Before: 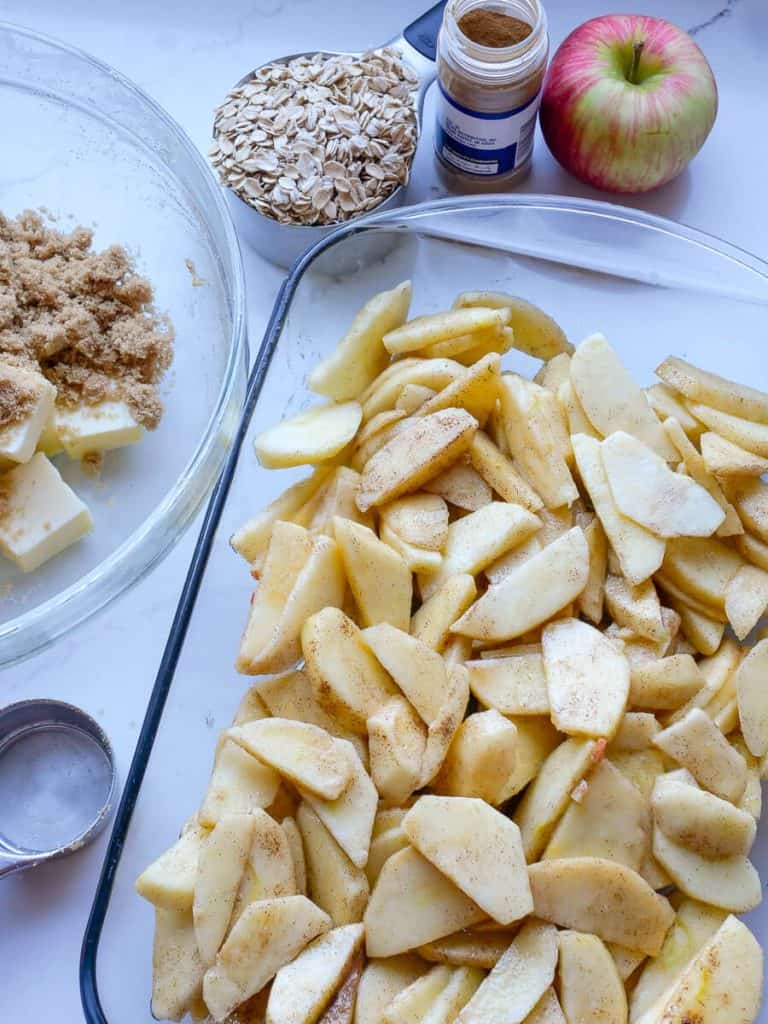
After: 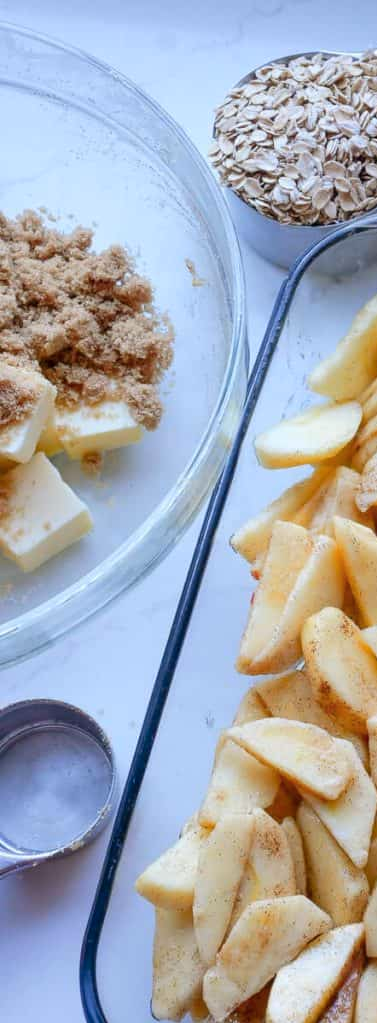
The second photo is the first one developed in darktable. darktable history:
crop and rotate: left 0%, top 0%, right 50.845%
color zones: curves: ch1 [(0.309, 0.524) (0.41, 0.329) (0.508, 0.509)]; ch2 [(0.25, 0.457) (0.75, 0.5)]
